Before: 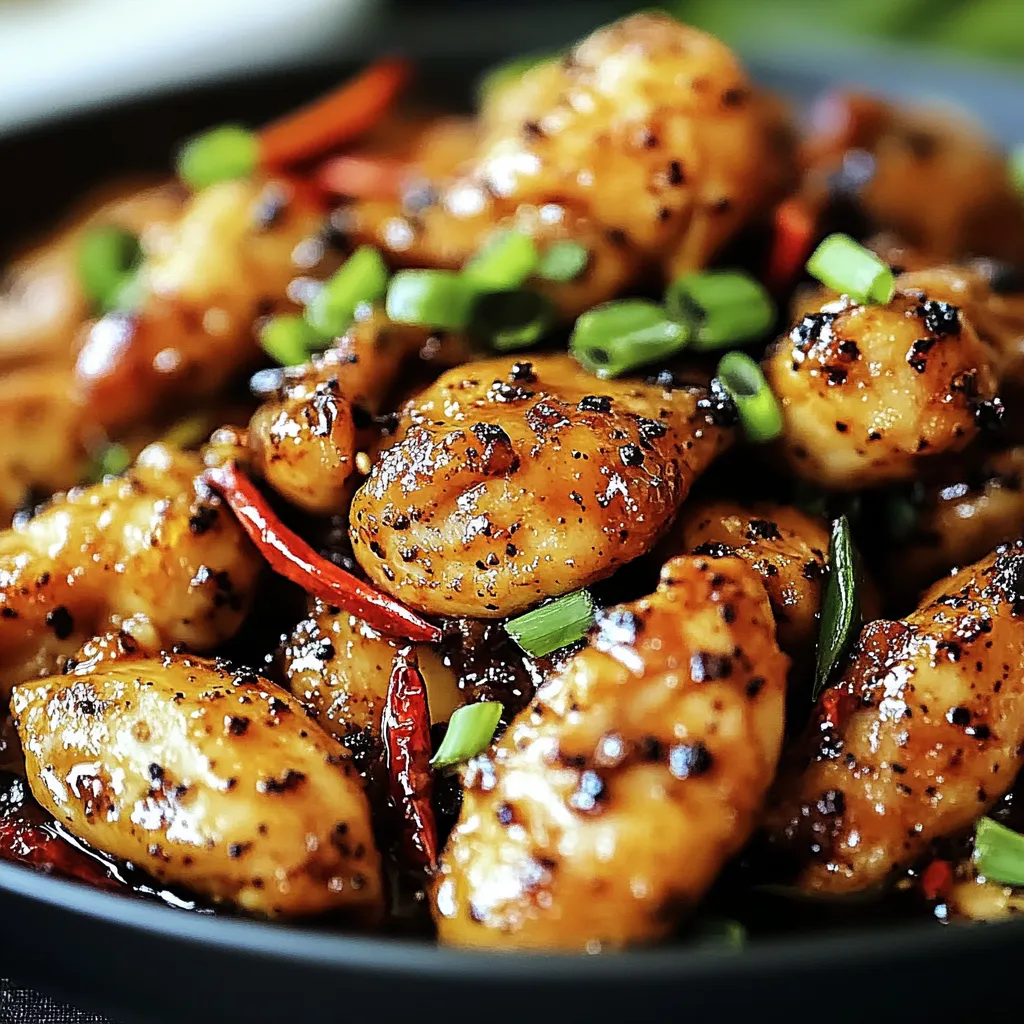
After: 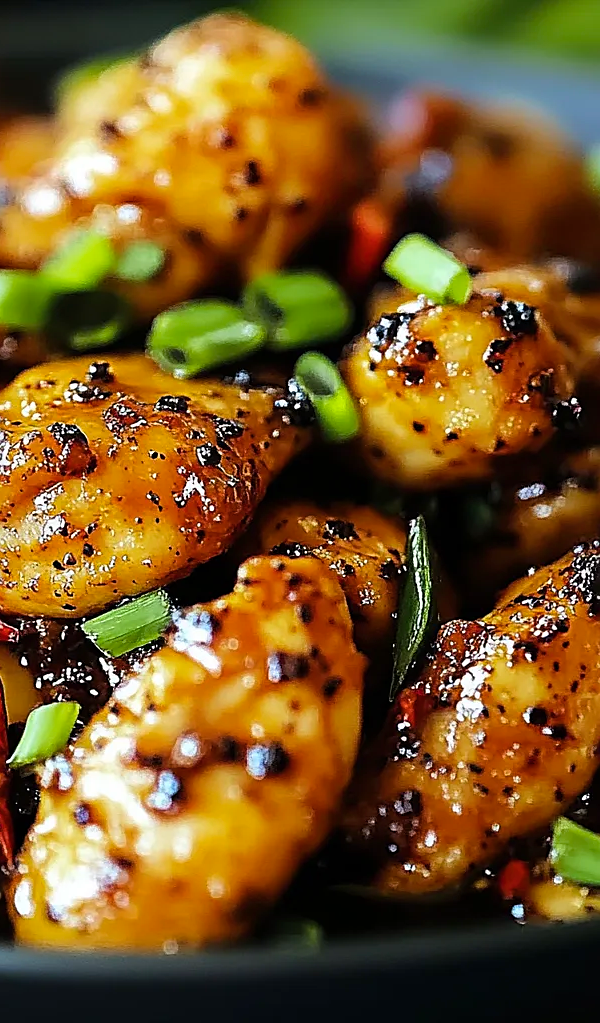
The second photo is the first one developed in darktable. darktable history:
crop: left 41.402%
color balance rgb: perceptual saturation grading › global saturation 10%, global vibrance 20%
sharpen: radius 1.458, amount 0.398, threshold 1.271
